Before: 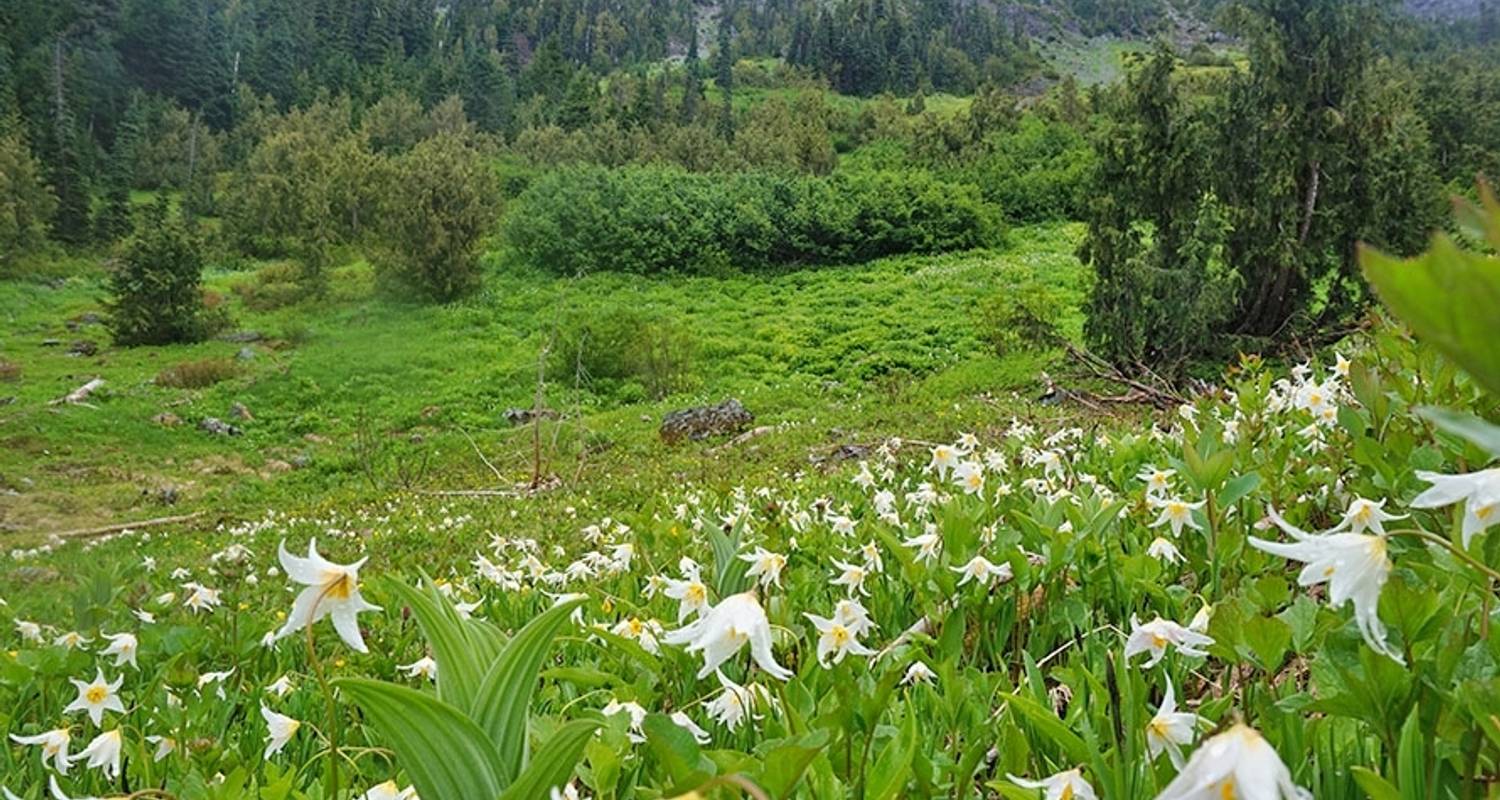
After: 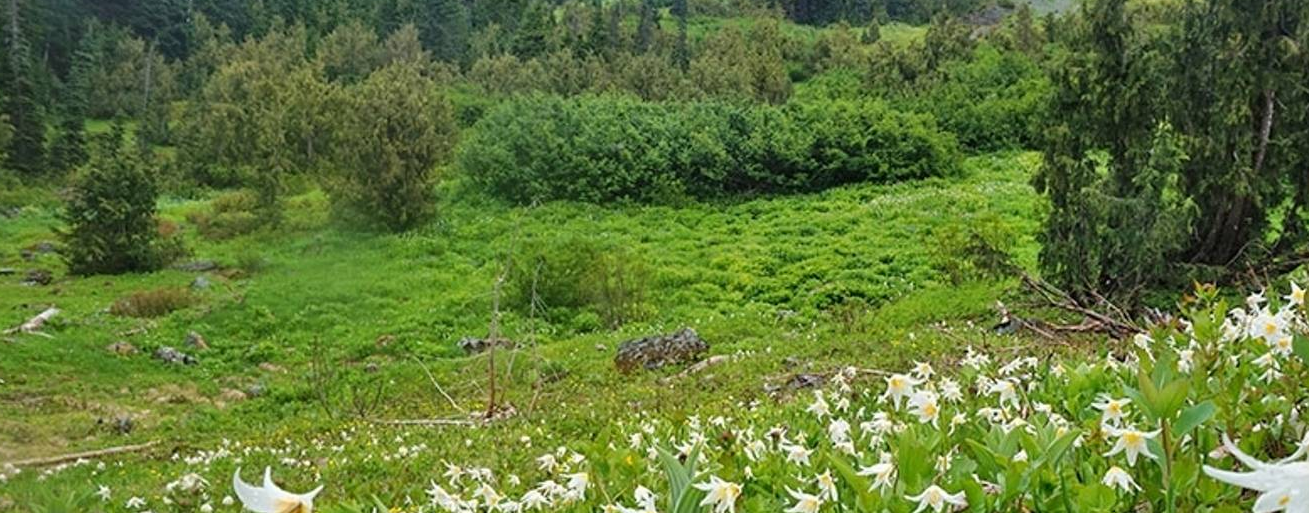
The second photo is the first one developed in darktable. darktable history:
crop: left 3.062%, top 8.889%, right 9.667%, bottom 26.959%
